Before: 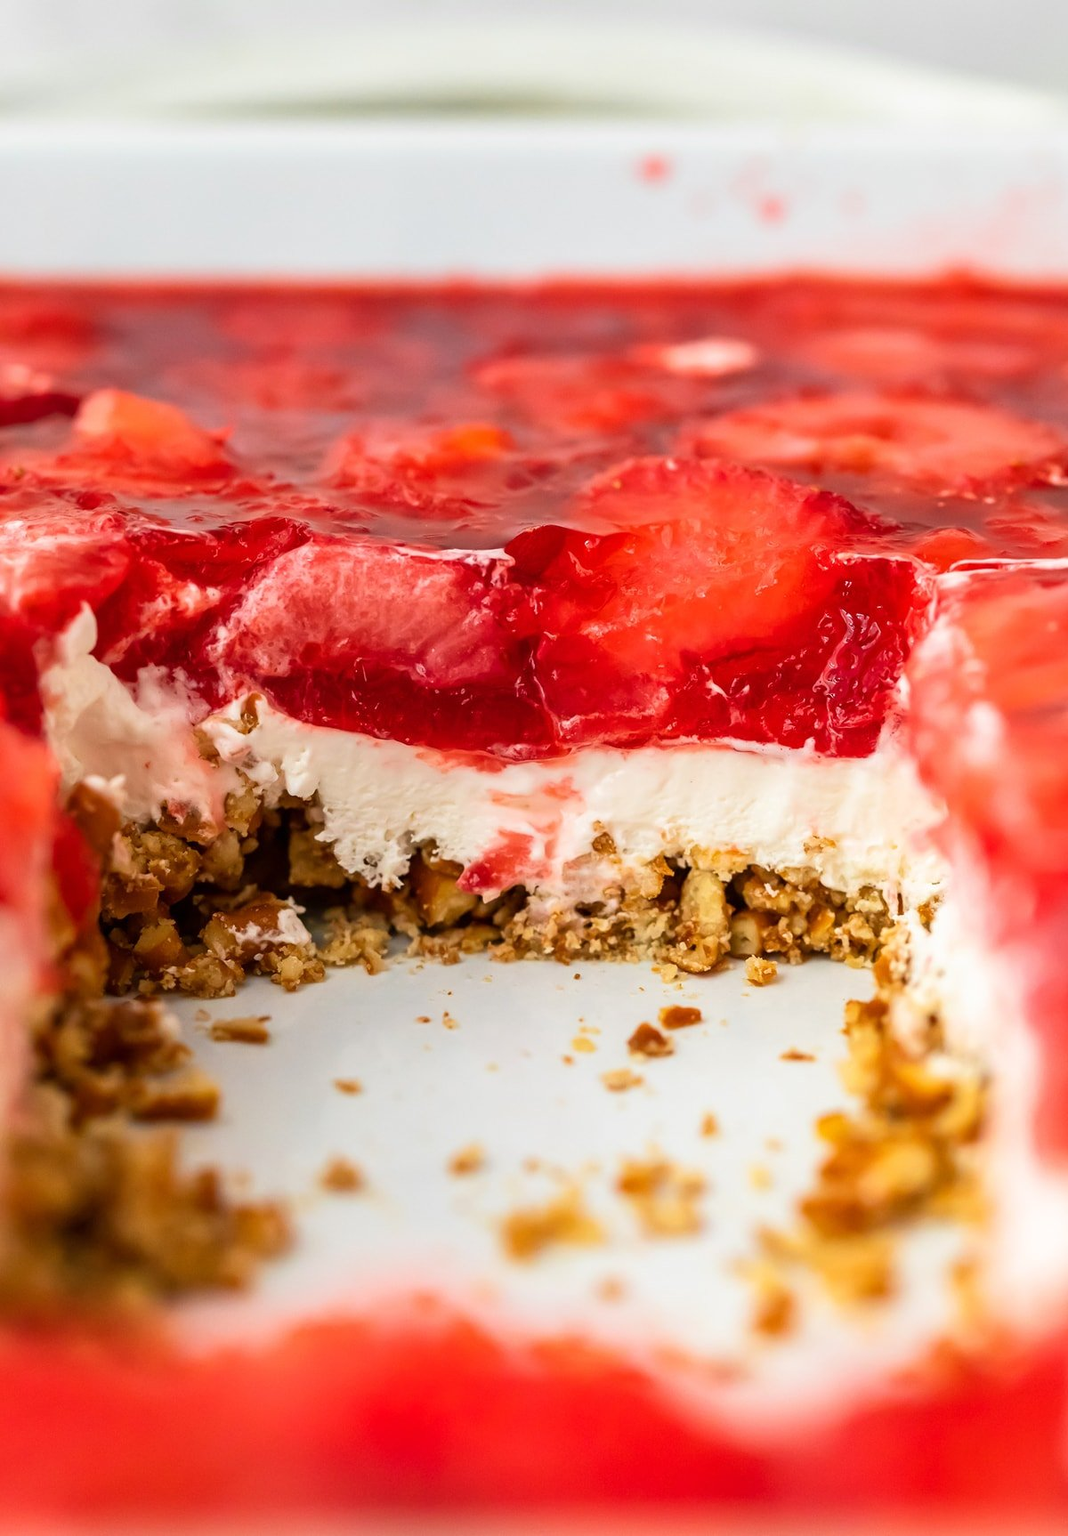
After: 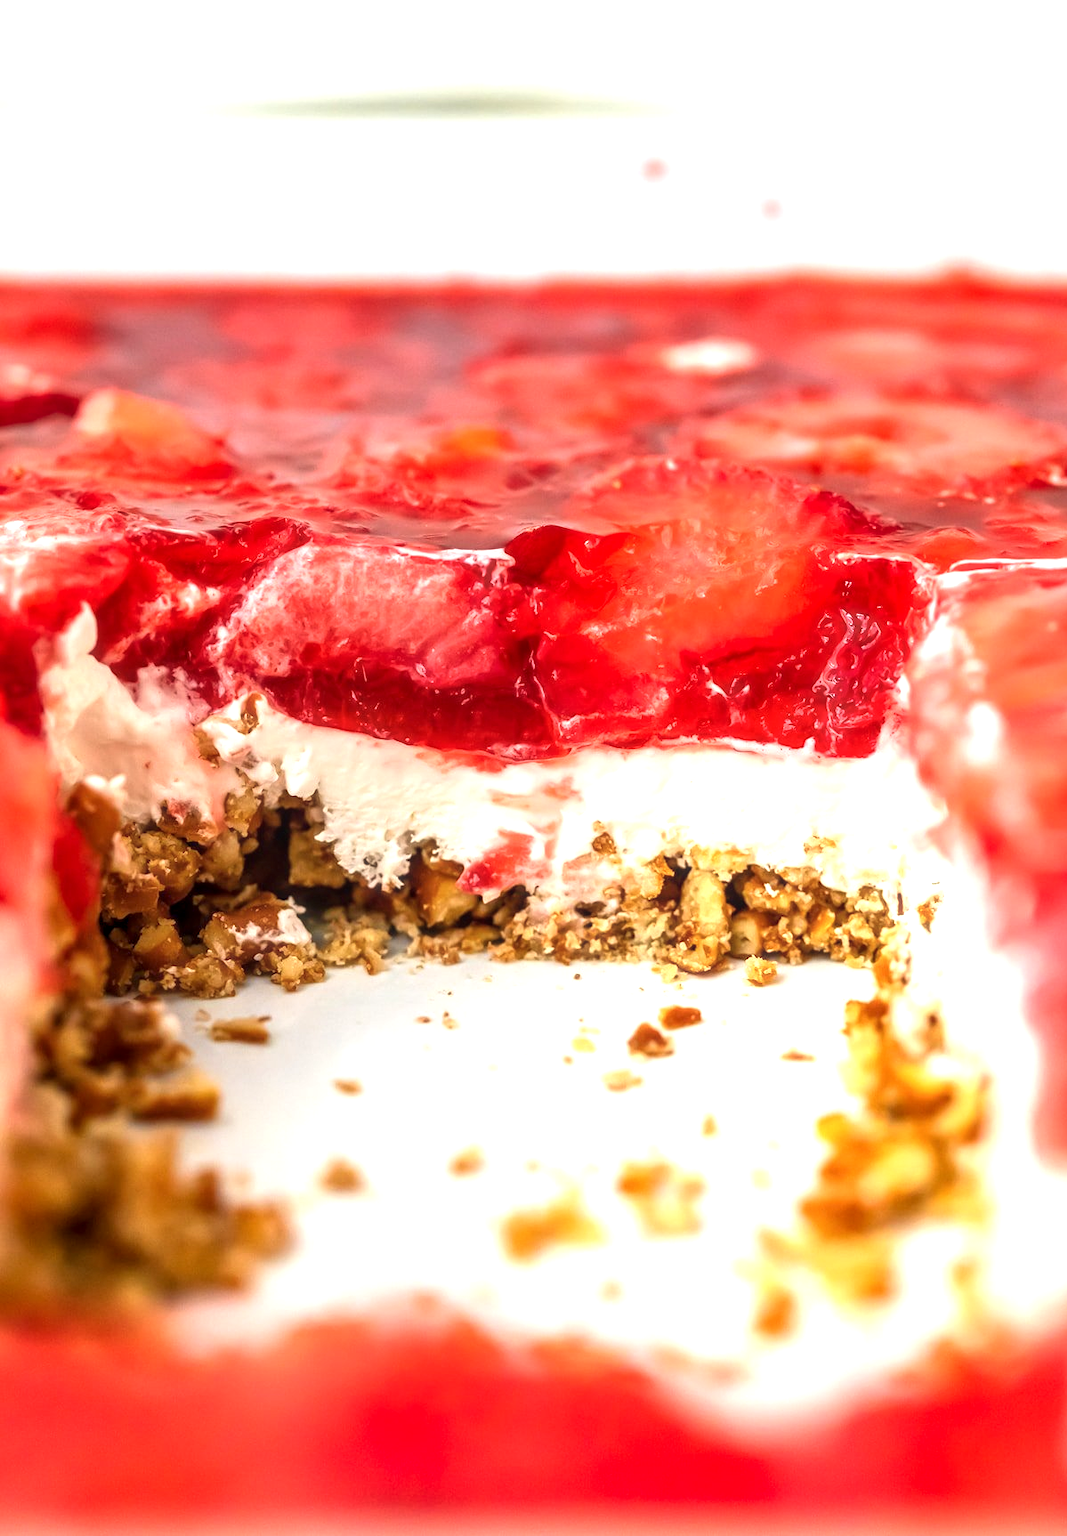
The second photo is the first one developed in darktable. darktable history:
exposure: exposure 0.669 EV, compensate highlight preservation false
haze removal: strength -0.099, compatibility mode true, adaptive false
local contrast: on, module defaults
